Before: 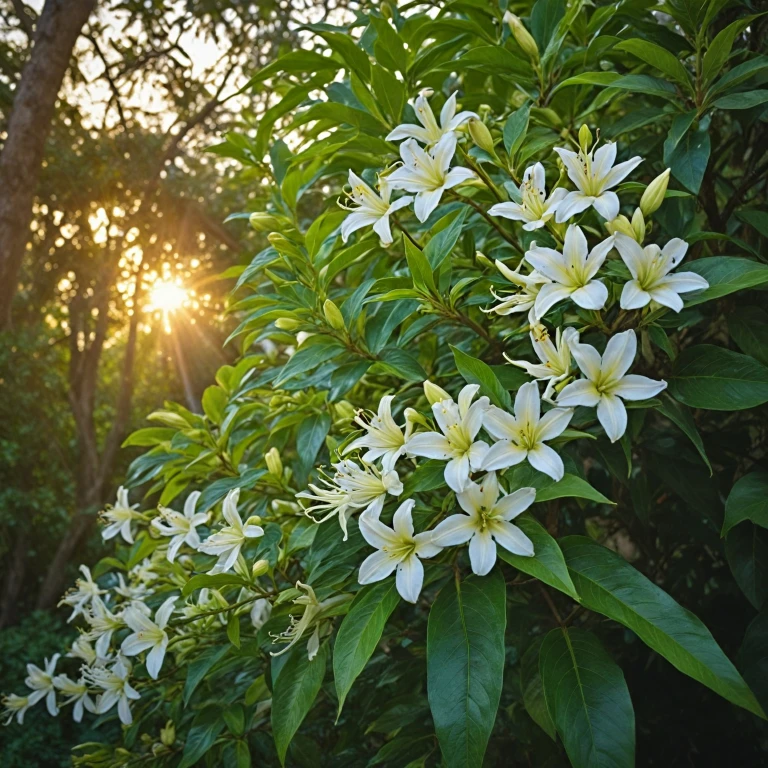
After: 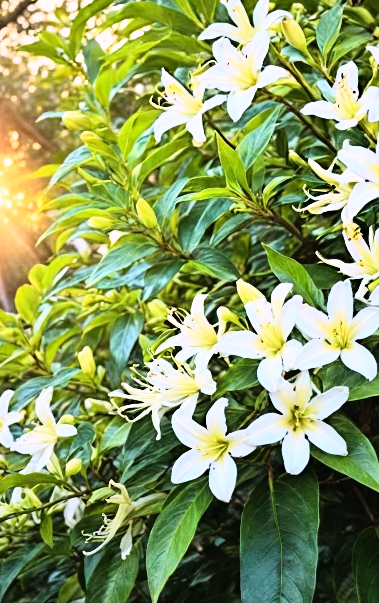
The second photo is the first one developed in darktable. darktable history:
crop and rotate: angle 0.02°, left 24.353%, top 13.219%, right 26.156%, bottom 8.224%
rgb curve: curves: ch0 [(0, 0) (0.21, 0.15) (0.24, 0.21) (0.5, 0.75) (0.75, 0.96) (0.89, 0.99) (1, 1)]; ch1 [(0, 0.02) (0.21, 0.13) (0.25, 0.2) (0.5, 0.67) (0.75, 0.9) (0.89, 0.97) (1, 1)]; ch2 [(0, 0.02) (0.21, 0.13) (0.25, 0.2) (0.5, 0.67) (0.75, 0.9) (0.89, 0.97) (1, 1)], compensate middle gray true
white balance: red 1.066, blue 1.119
